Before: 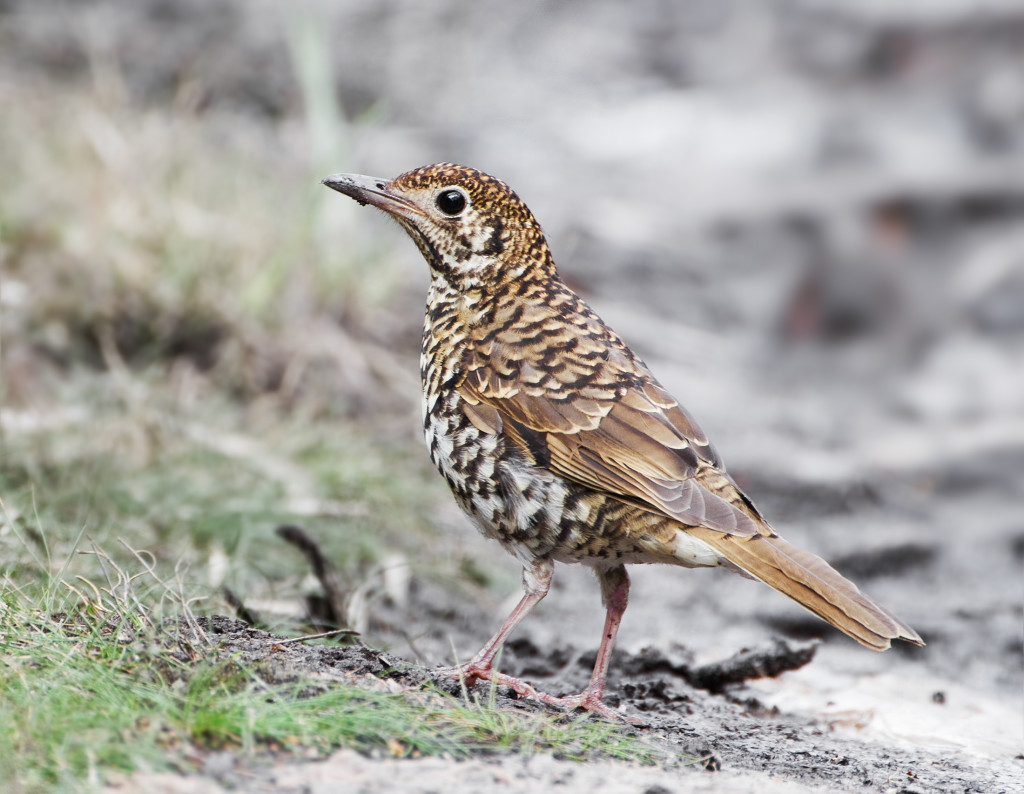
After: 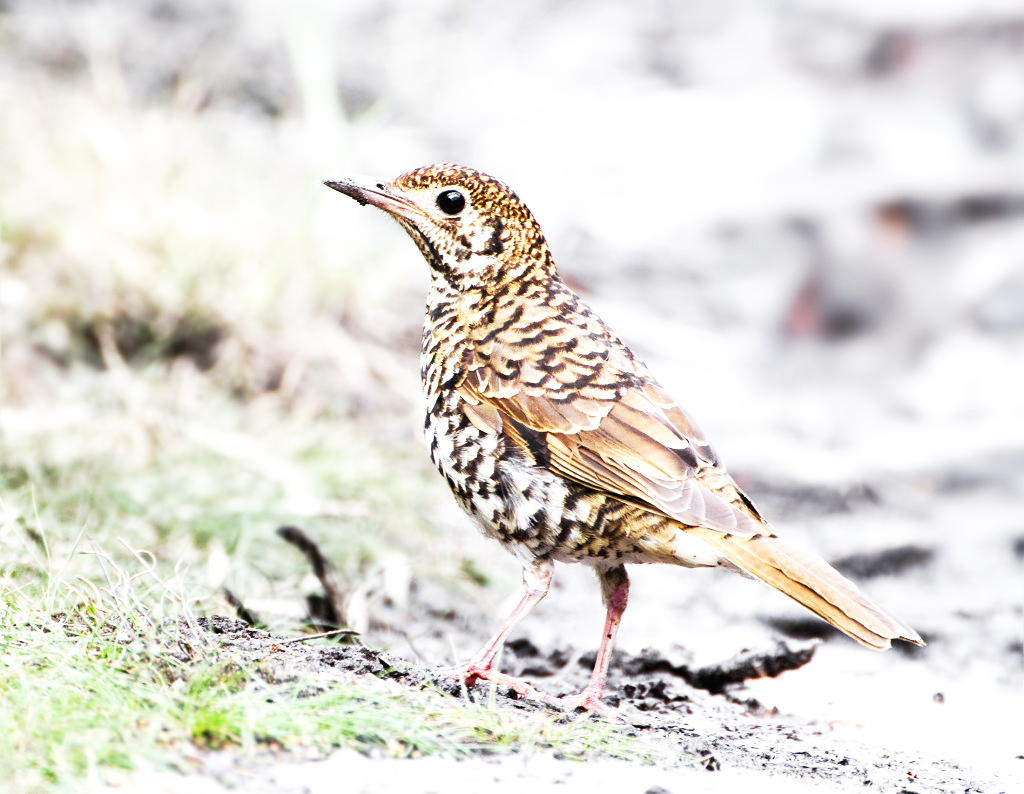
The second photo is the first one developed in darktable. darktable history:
levels: levels [0, 0.492, 0.984]
base curve: curves: ch0 [(0, 0) (0.007, 0.004) (0.027, 0.03) (0.046, 0.07) (0.207, 0.54) (0.442, 0.872) (0.673, 0.972) (1, 1)], preserve colors none
